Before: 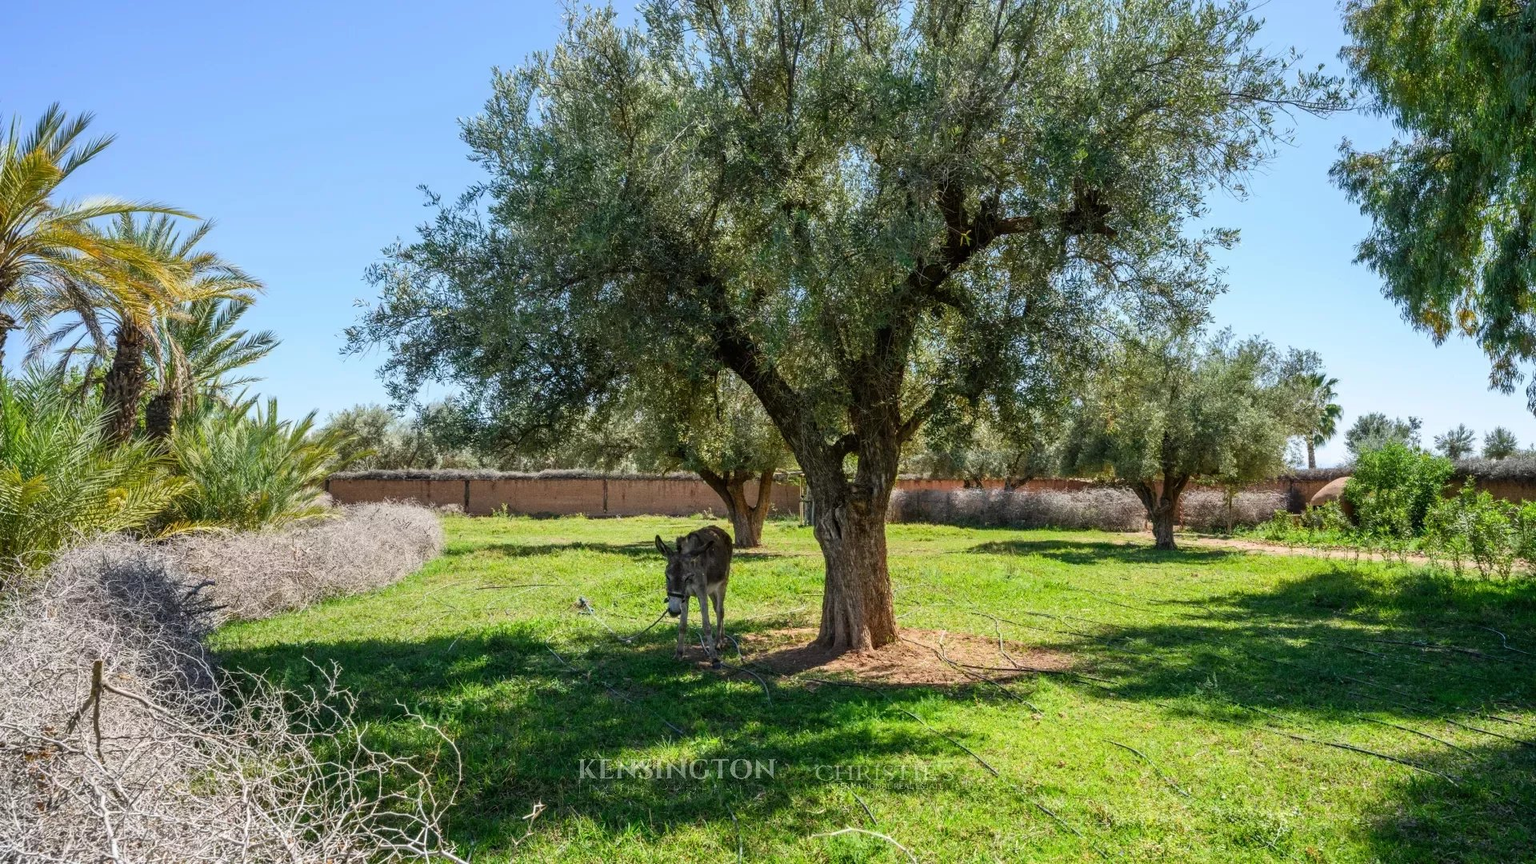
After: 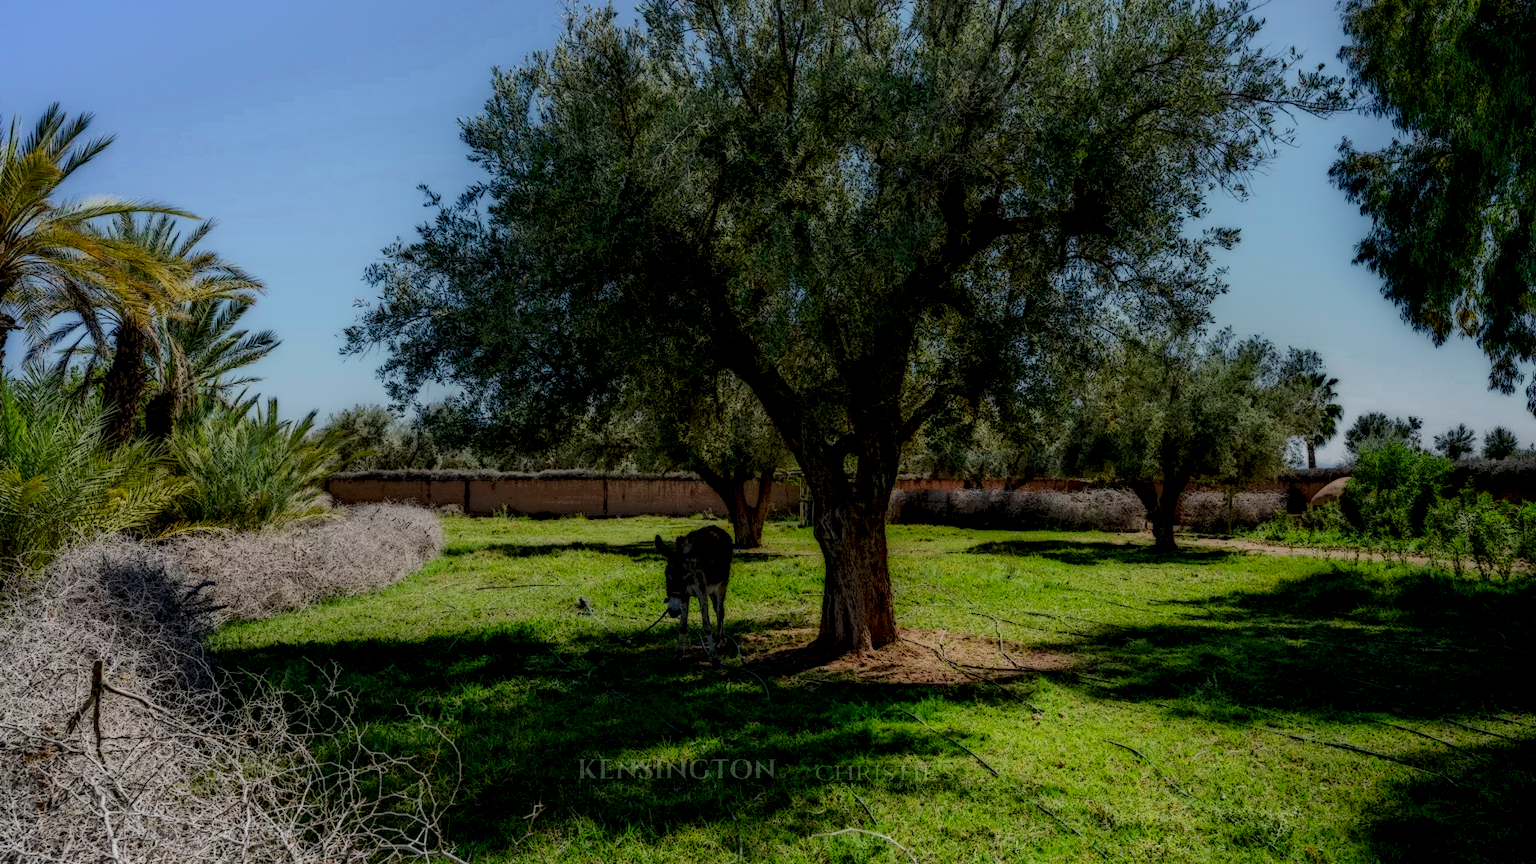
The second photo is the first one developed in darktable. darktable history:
color balance rgb: on, module defaults
local contrast: highlights 0%, shadows 198%, detail 164%, midtone range 0.001
contrast brightness saturation: saturation -0.1
